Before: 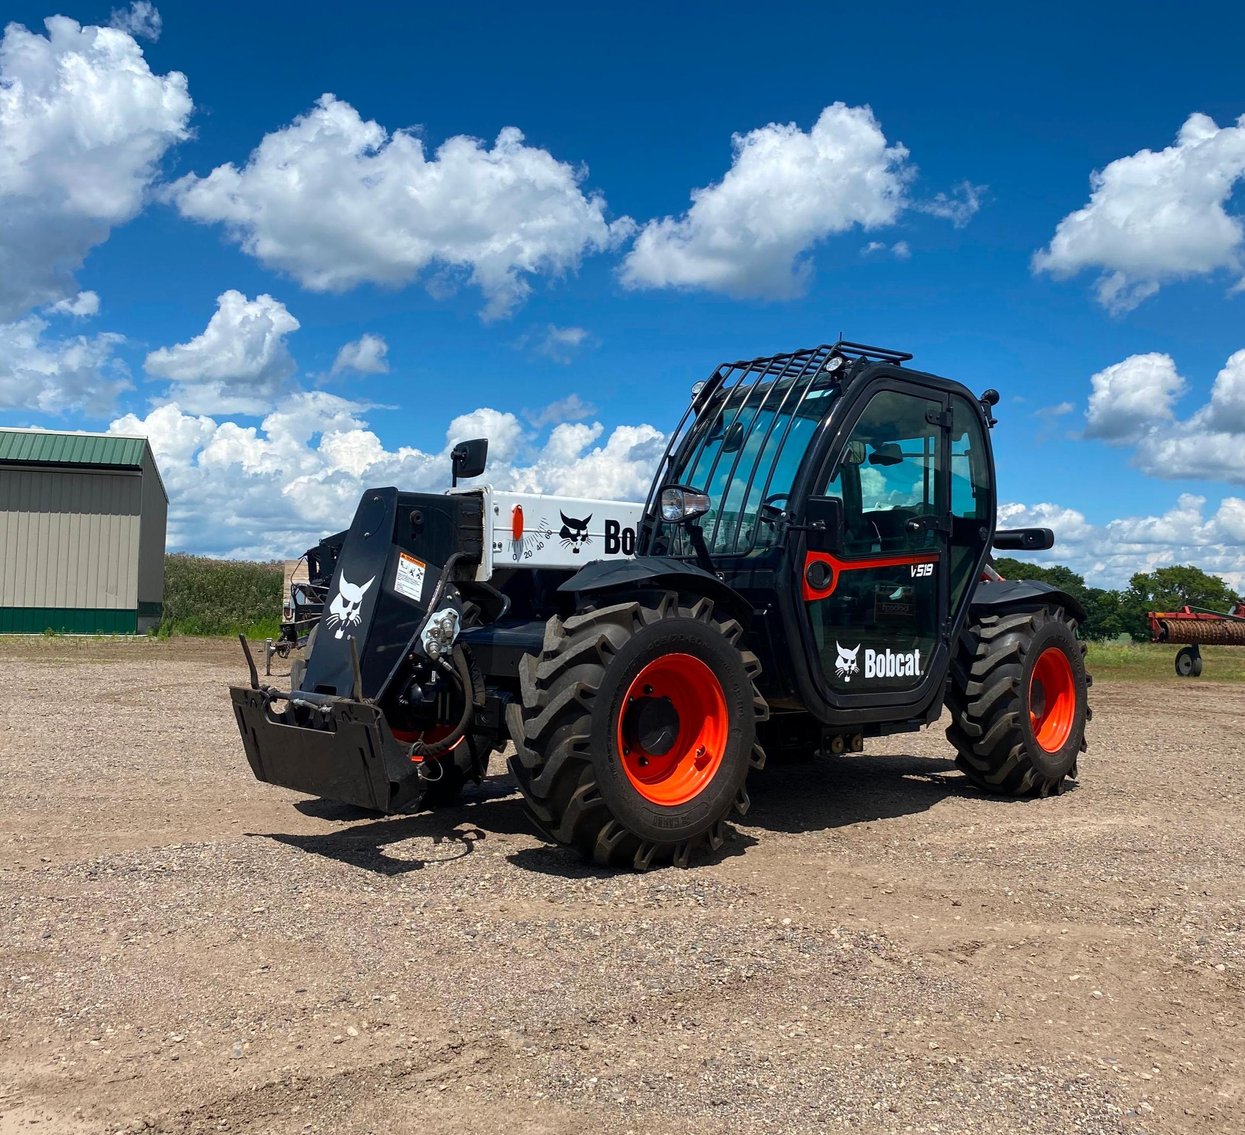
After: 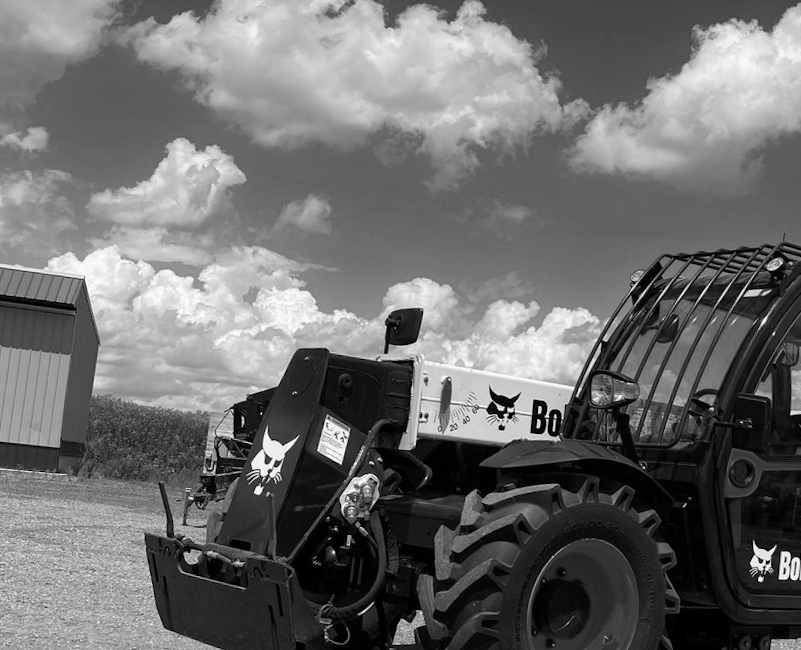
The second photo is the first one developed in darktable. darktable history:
monochrome: a 0, b 0, size 0.5, highlights 0.57
crop and rotate: angle -4.99°, left 2.122%, top 6.945%, right 27.566%, bottom 30.519%
